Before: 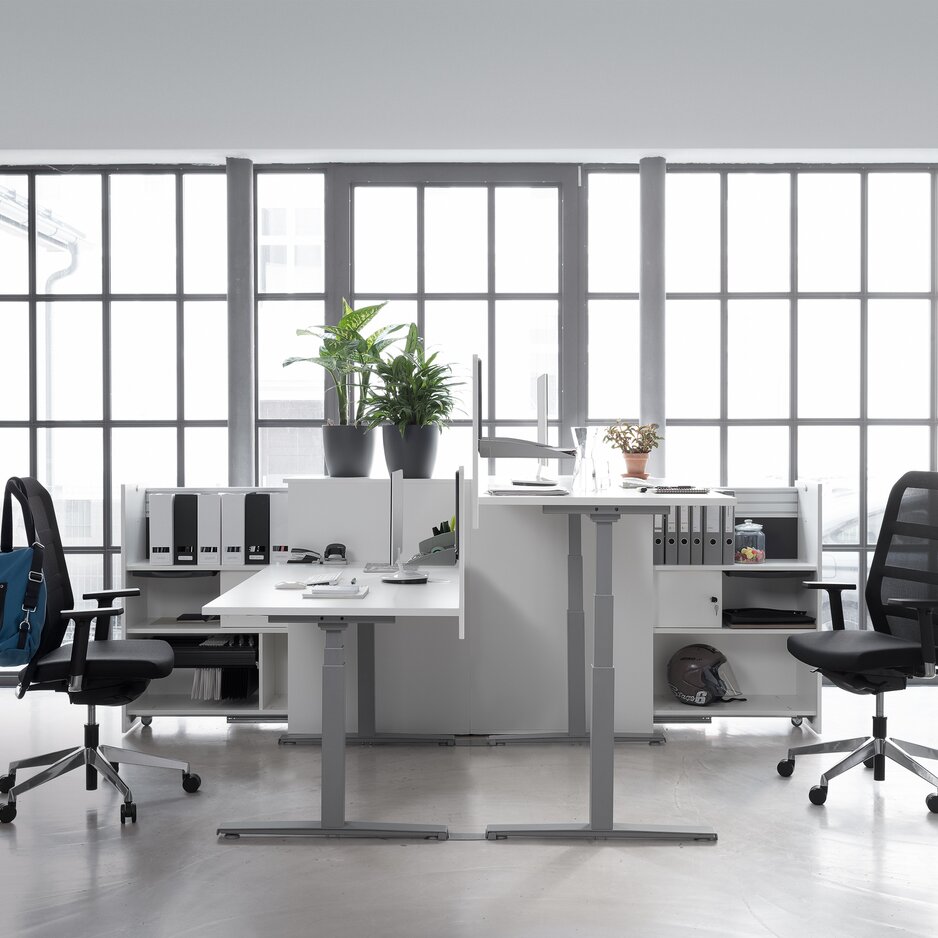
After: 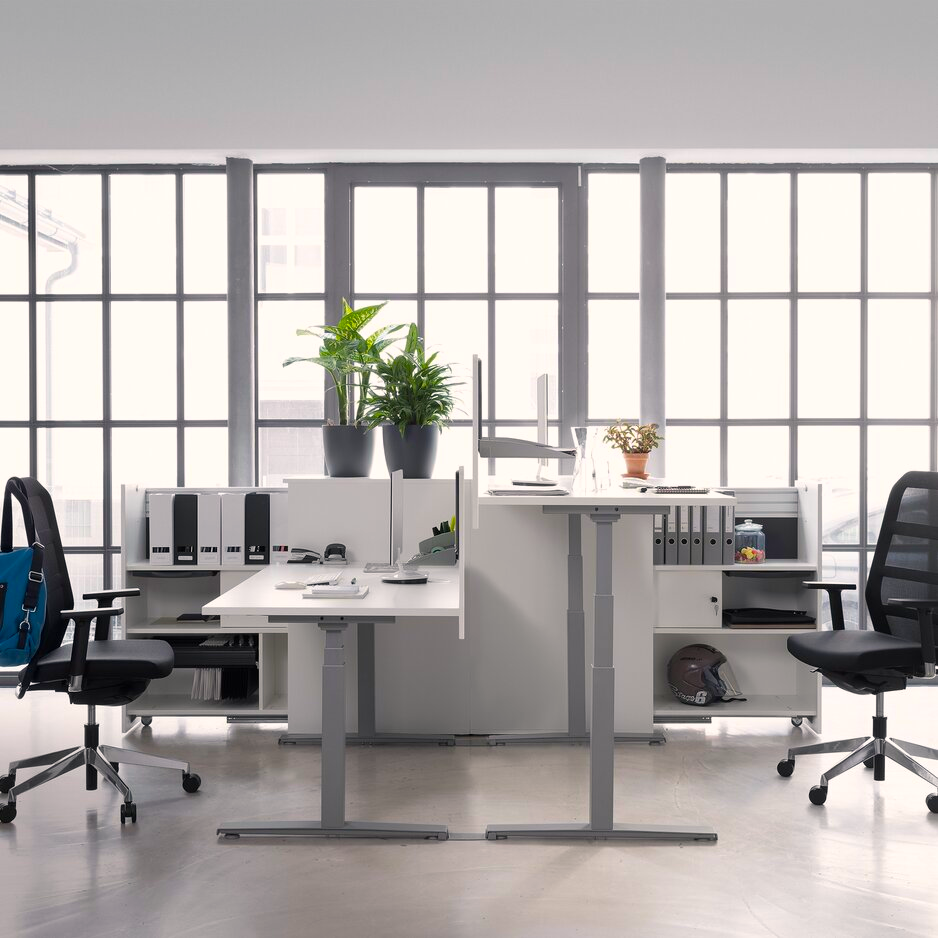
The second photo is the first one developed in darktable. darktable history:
color balance rgb: highlights gain › chroma 1.722%, highlights gain › hue 57.01°, linear chroma grading › global chroma 15.596%, perceptual saturation grading › global saturation 0.92%, global vibrance 50.487%
